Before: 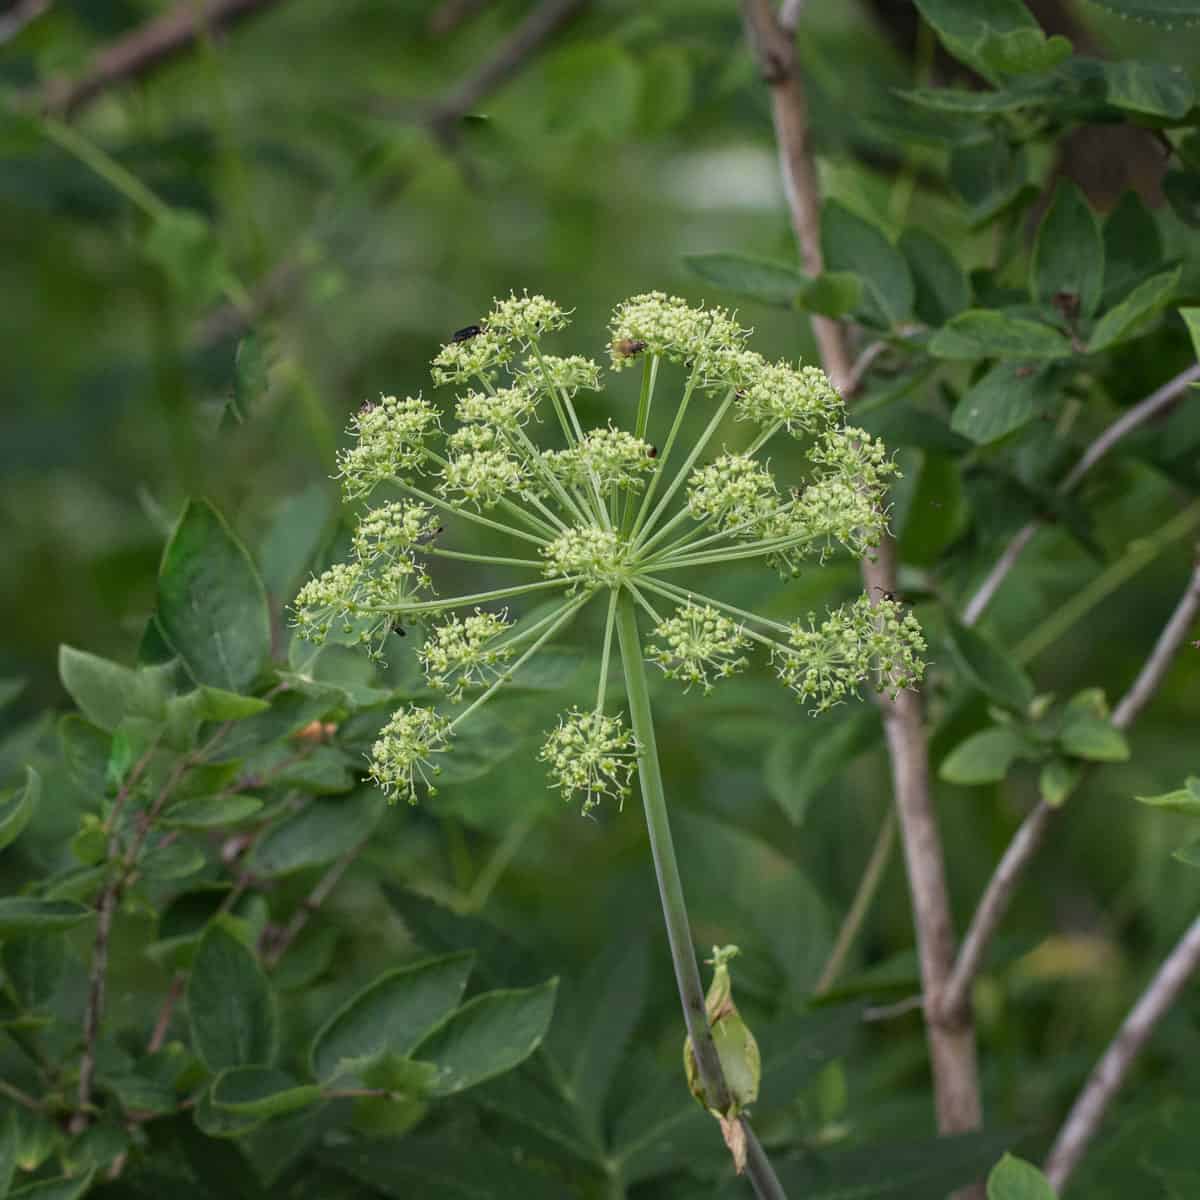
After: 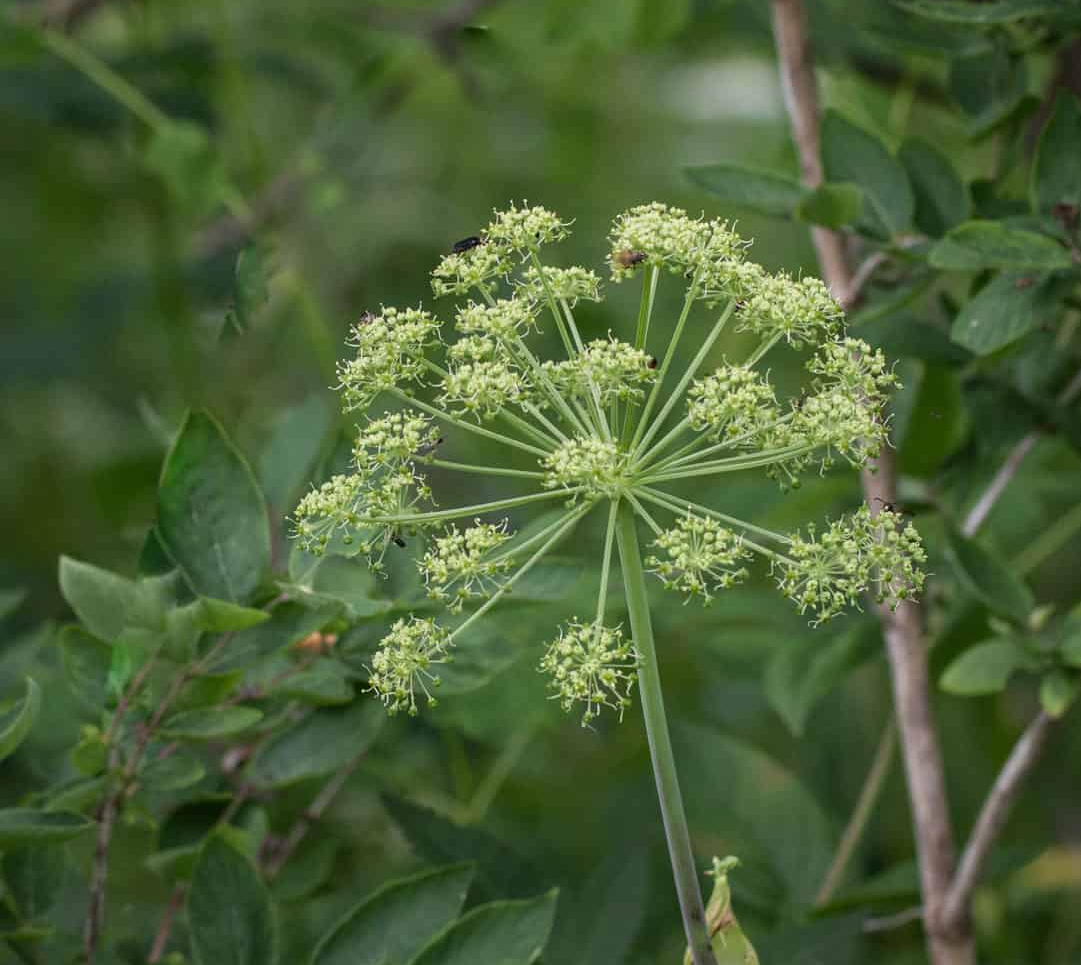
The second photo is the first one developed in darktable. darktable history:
crop: top 7.494%, right 9.849%, bottom 12.007%
